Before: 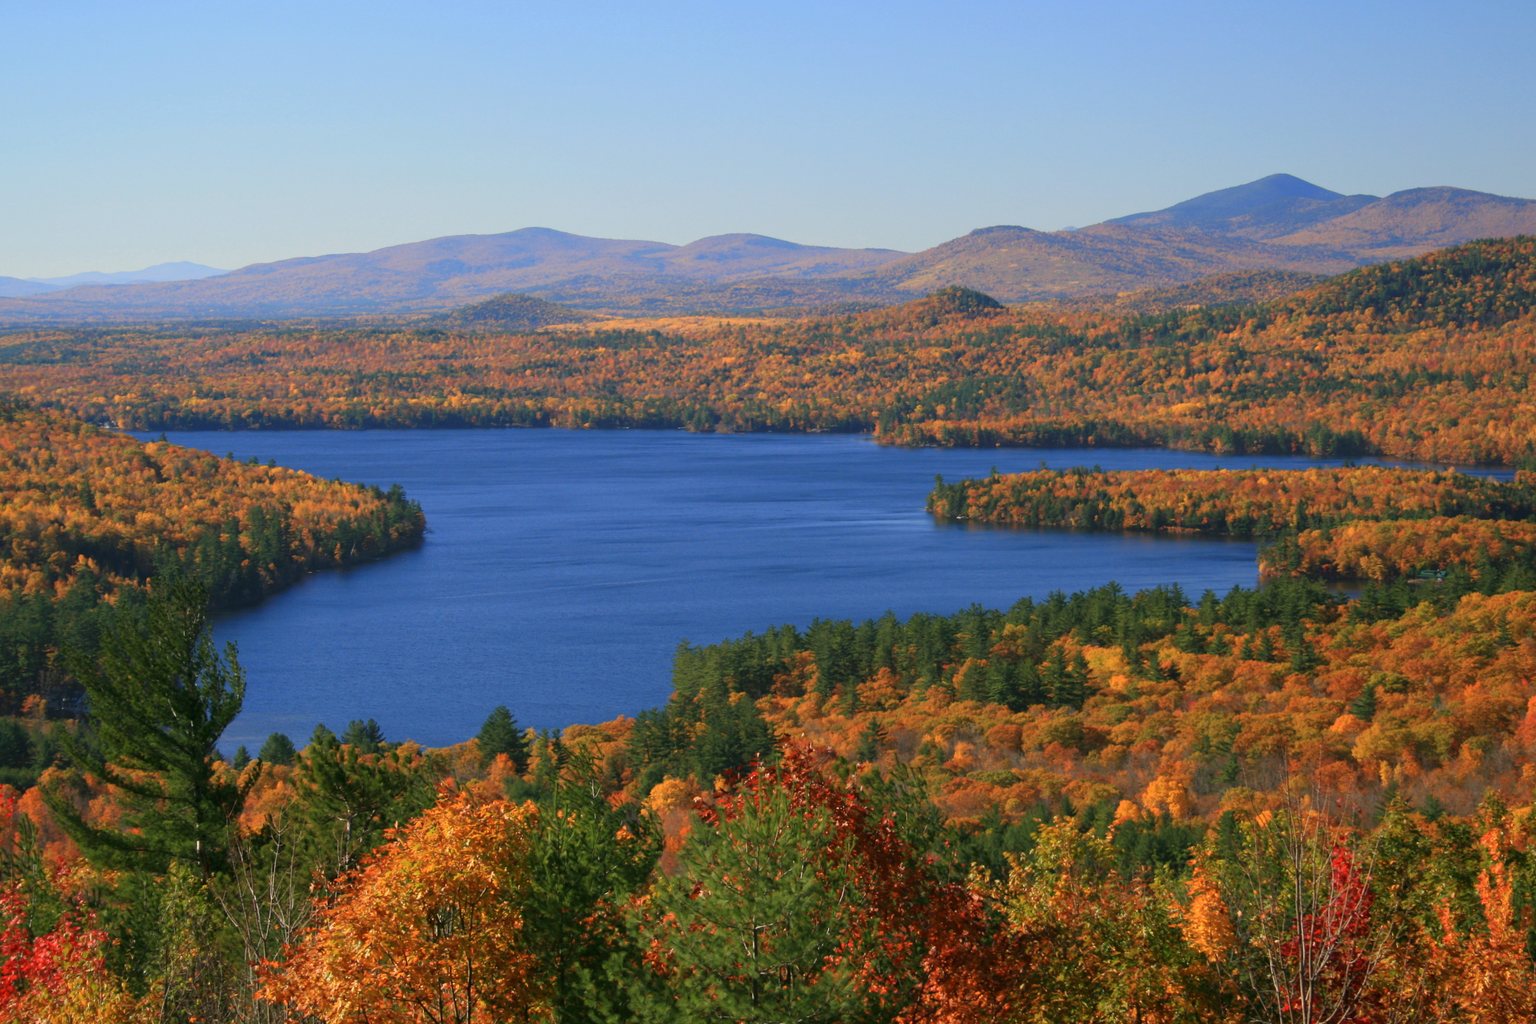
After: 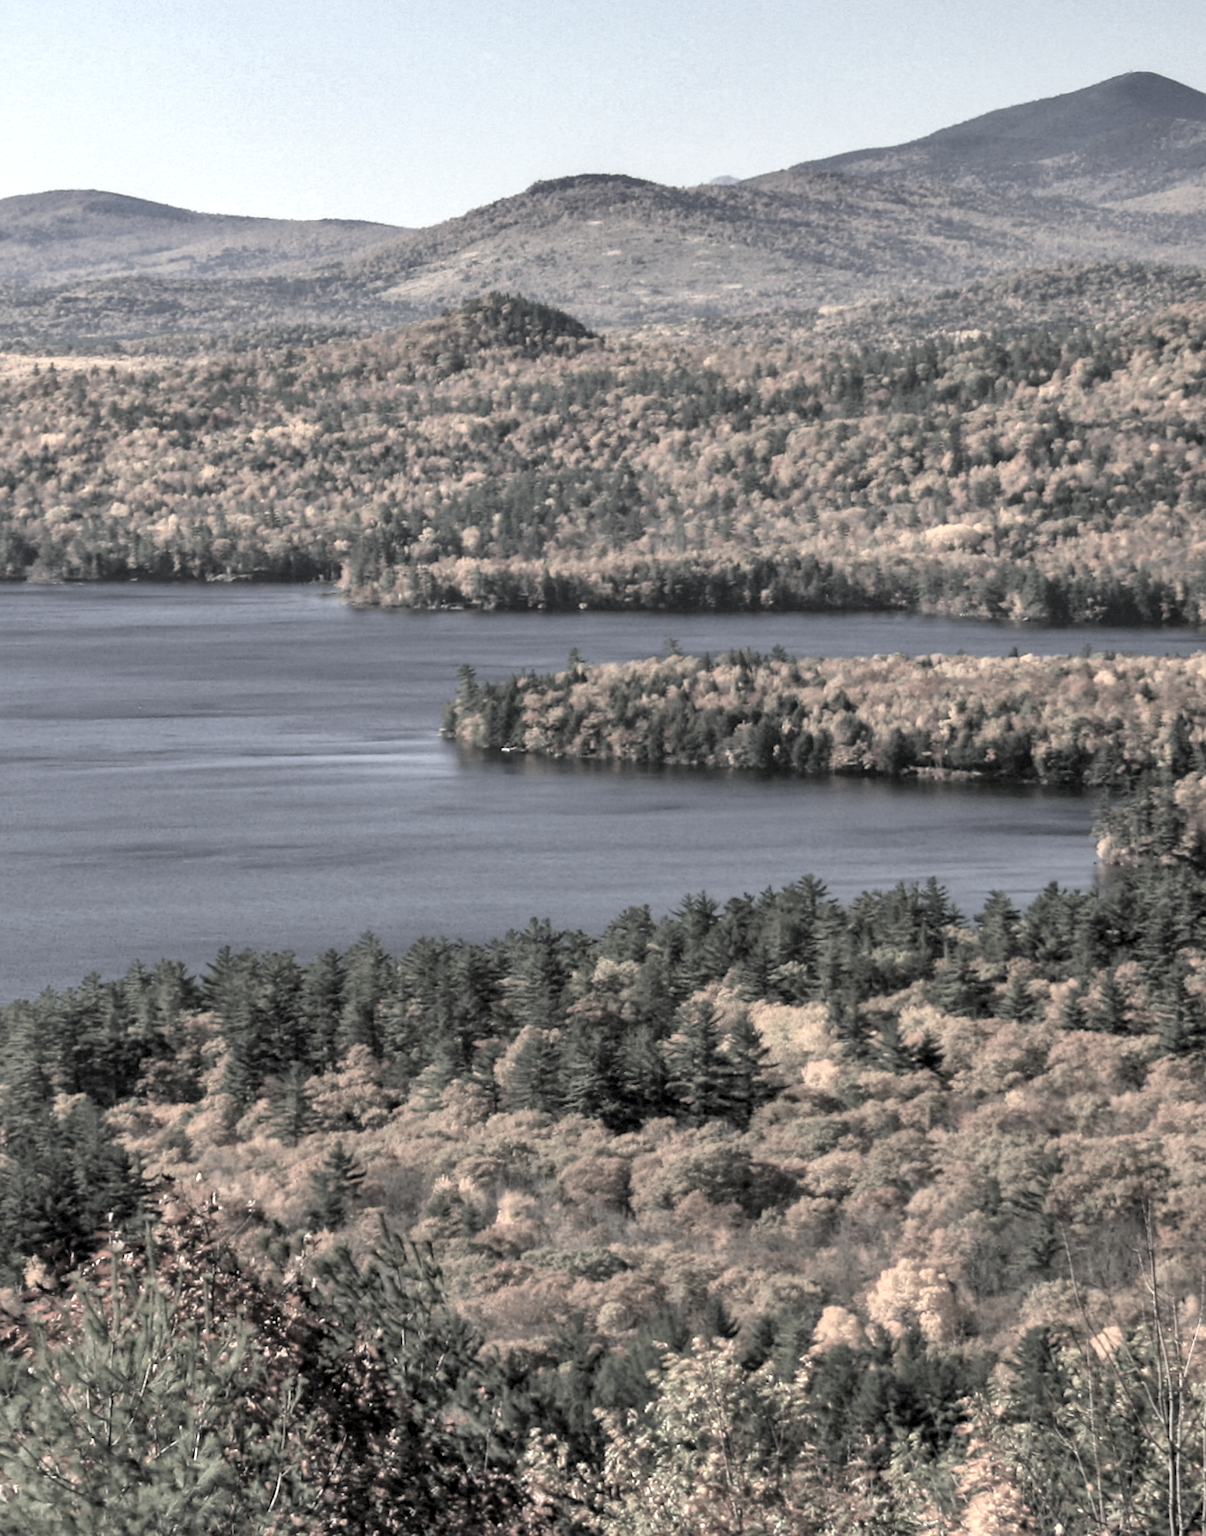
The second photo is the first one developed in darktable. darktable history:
shadows and highlights: shadows 60, highlights -60.23, soften with gaussian
exposure: exposure 0.722 EV, compensate highlight preservation false
crop: left 45.721%, top 13.393%, right 14.118%, bottom 10.01%
levels: mode automatic, black 0.023%, white 99.97%, levels [0.062, 0.494, 0.925]
contrast brightness saturation: contrast -0.32, brightness 0.75, saturation -0.78
local contrast: on, module defaults
sharpen: radius 1
